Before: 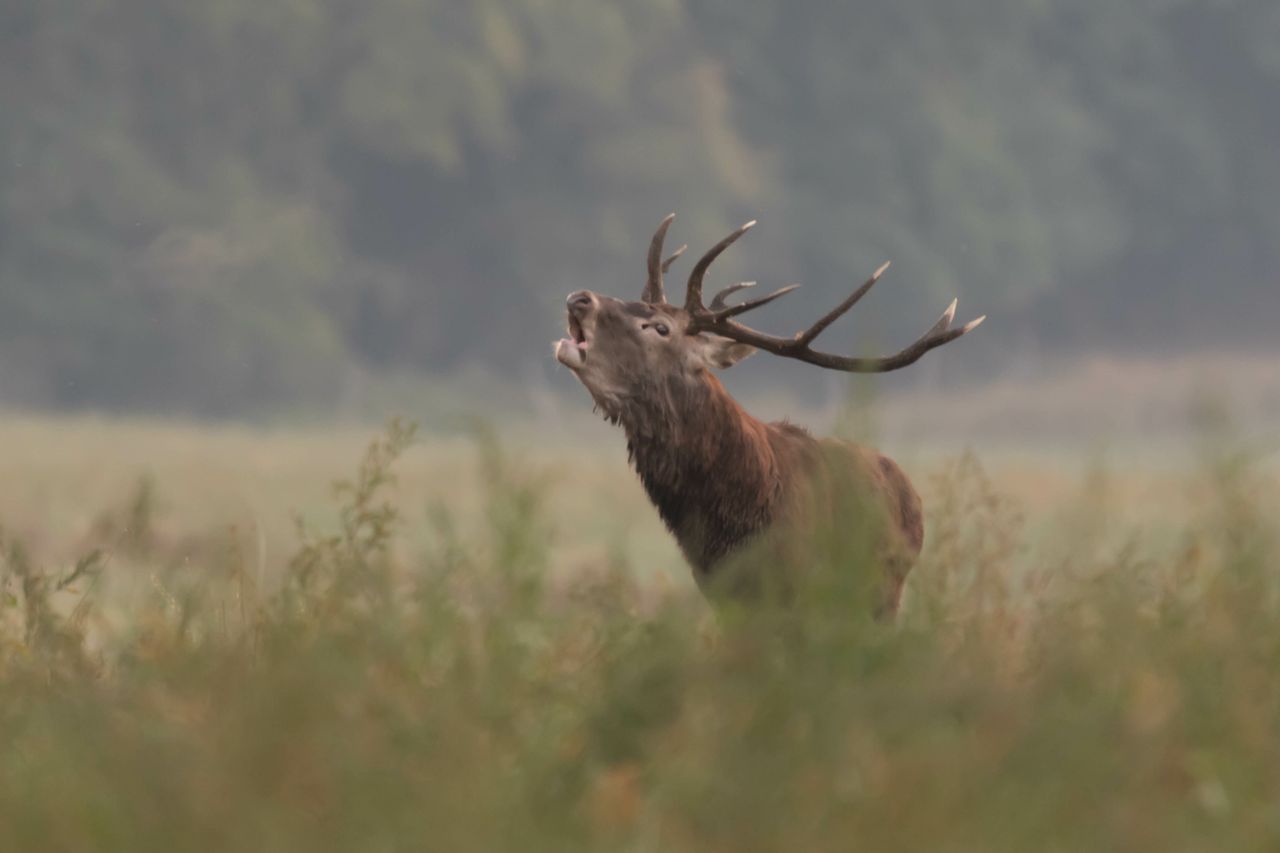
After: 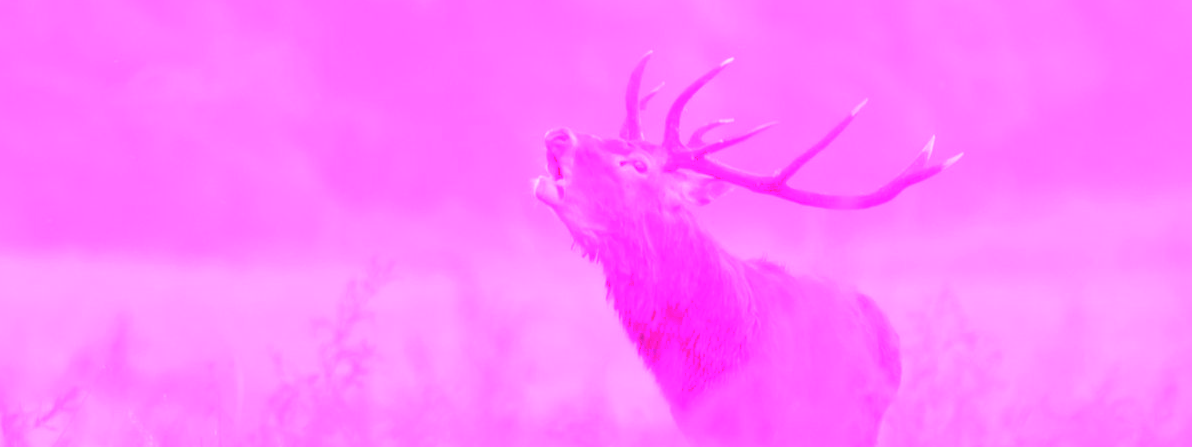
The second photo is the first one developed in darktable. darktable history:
tone equalizer: -7 EV 0.15 EV, -6 EV 0.6 EV, -5 EV 1.15 EV, -4 EV 1.33 EV, -3 EV 1.15 EV, -2 EV 0.6 EV, -1 EV 0.15 EV, mask exposure compensation -0.5 EV
crop: left 1.744%, top 19.225%, right 5.069%, bottom 28.357%
white balance: red 8, blue 8
